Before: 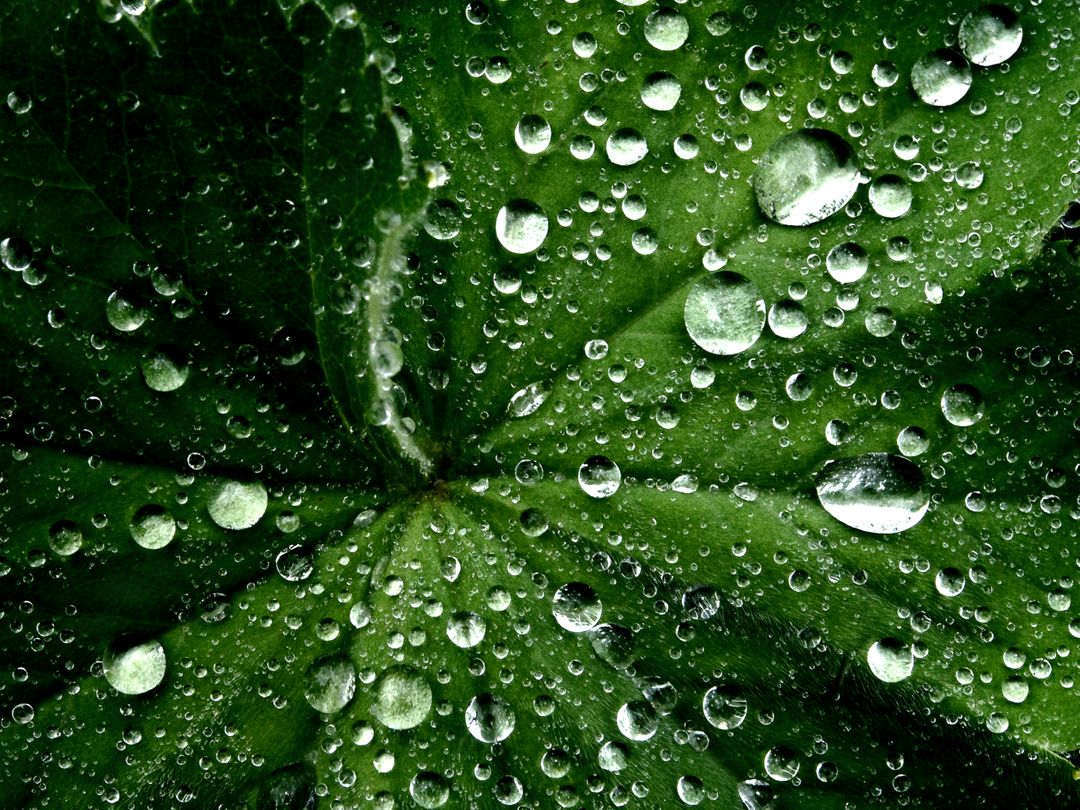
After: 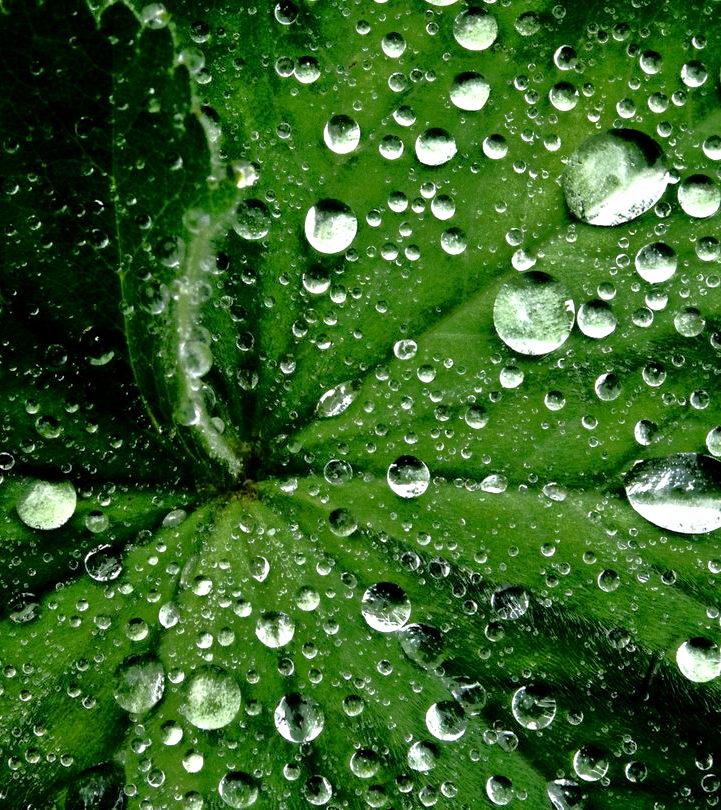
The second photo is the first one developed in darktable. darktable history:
crop and rotate: left 17.732%, right 15.423%
color zones: curves: ch0 [(0, 0.613) (0.01, 0.613) (0.245, 0.448) (0.498, 0.529) (0.642, 0.665) (0.879, 0.777) (0.99, 0.613)]; ch1 [(0, 0) (0.143, 0) (0.286, 0) (0.429, 0) (0.571, 0) (0.714, 0) (0.857, 0)], mix -131.09%
tone equalizer: -8 EV -0.528 EV, -7 EV -0.319 EV, -6 EV -0.083 EV, -5 EV 0.413 EV, -4 EV 0.985 EV, -3 EV 0.791 EV, -2 EV -0.01 EV, -1 EV 0.14 EV, +0 EV -0.012 EV, smoothing 1
color correction: saturation 0.8
